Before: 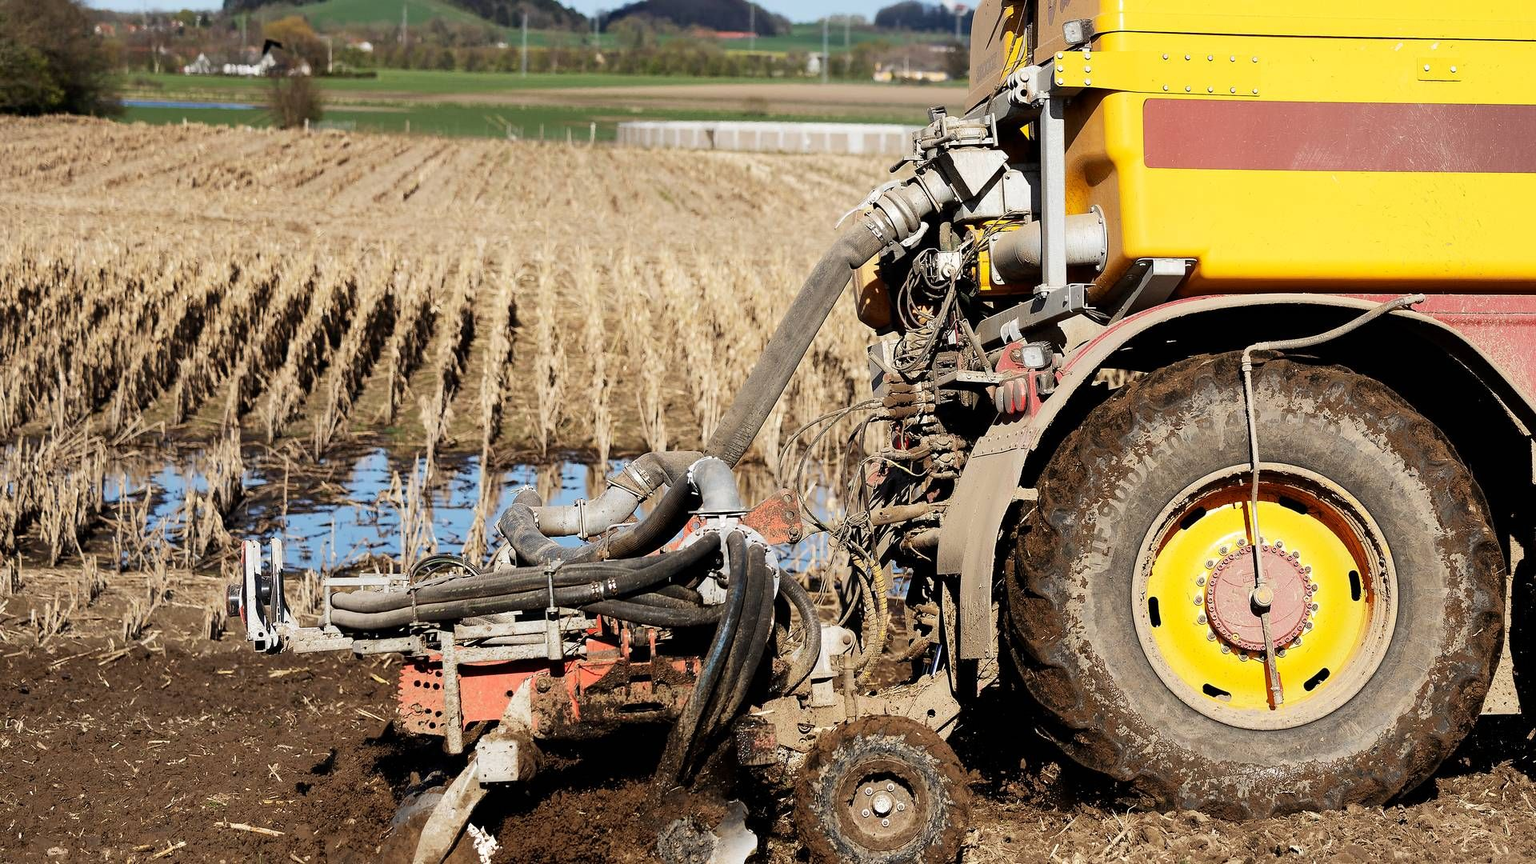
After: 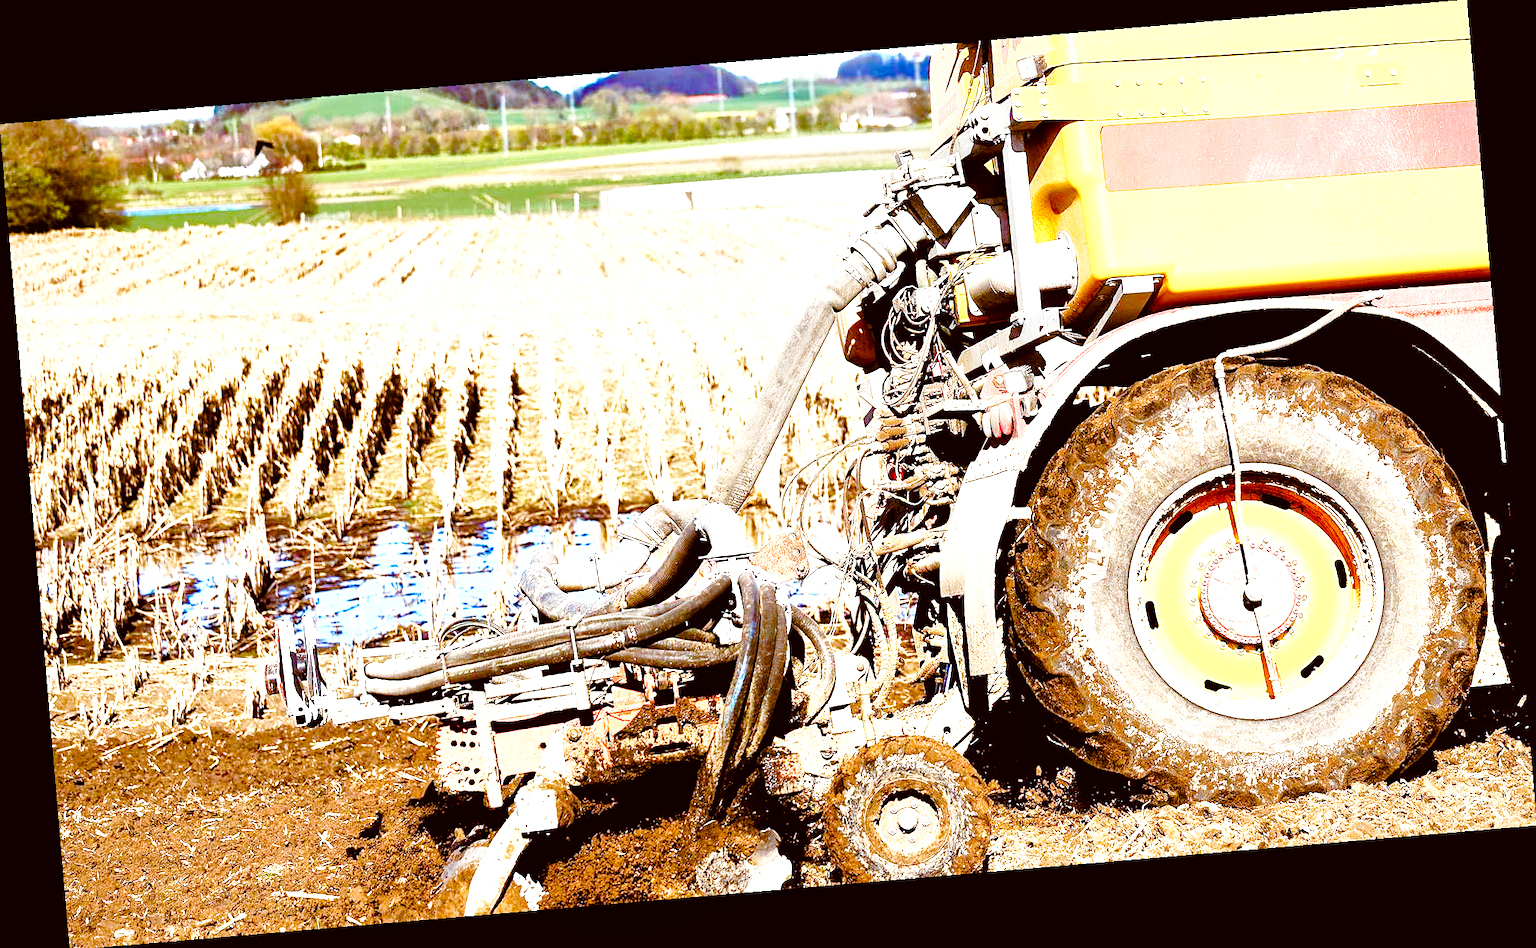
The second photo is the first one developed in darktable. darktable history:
rotate and perspective: rotation -4.86°, automatic cropping off
sharpen: amount 0.2
local contrast: mode bilateral grid, contrast 20, coarseness 50, detail 159%, midtone range 0.2
color balance rgb: linear chroma grading › shadows -2.2%, linear chroma grading › highlights -15%, linear chroma grading › global chroma -10%, linear chroma grading › mid-tones -10%, perceptual saturation grading › global saturation 45%, perceptual saturation grading › highlights -50%, perceptual saturation grading › shadows 30%, perceptual brilliance grading › global brilliance 18%, global vibrance 45%
exposure: exposure 0.781 EV, compensate highlight preservation false
color zones: curves: ch1 [(0.25, 0.5) (0.747, 0.71)]
color balance: lift [1, 1.015, 1.004, 0.985], gamma [1, 0.958, 0.971, 1.042], gain [1, 0.956, 0.977, 1.044]
base curve: curves: ch0 [(0, 0) (0.028, 0.03) (0.121, 0.232) (0.46, 0.748) (0.859, 0.968) (1, 1)], preserve colors none
